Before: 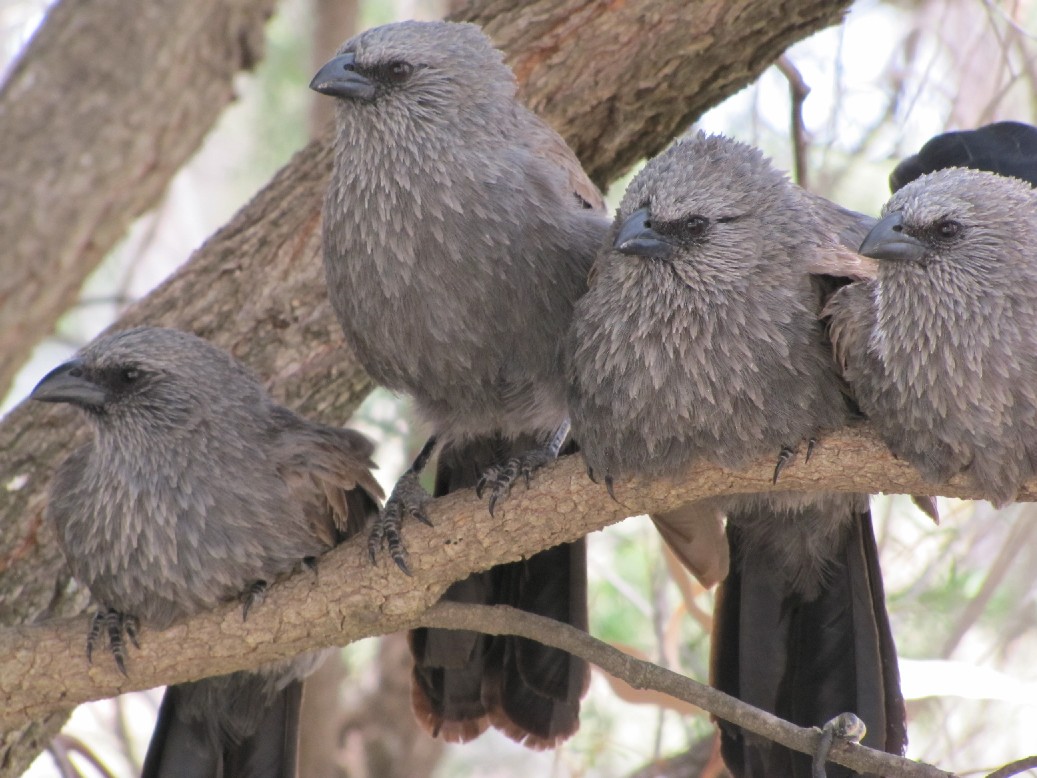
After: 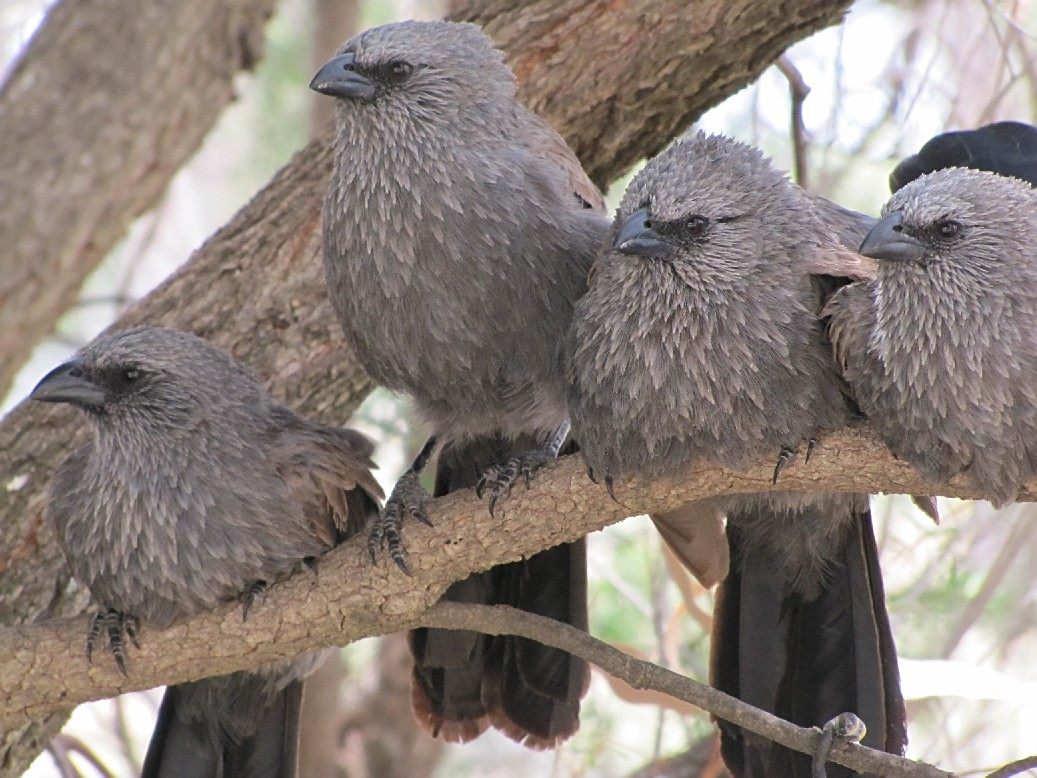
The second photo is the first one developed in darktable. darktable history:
sharpen: amount 0.481
